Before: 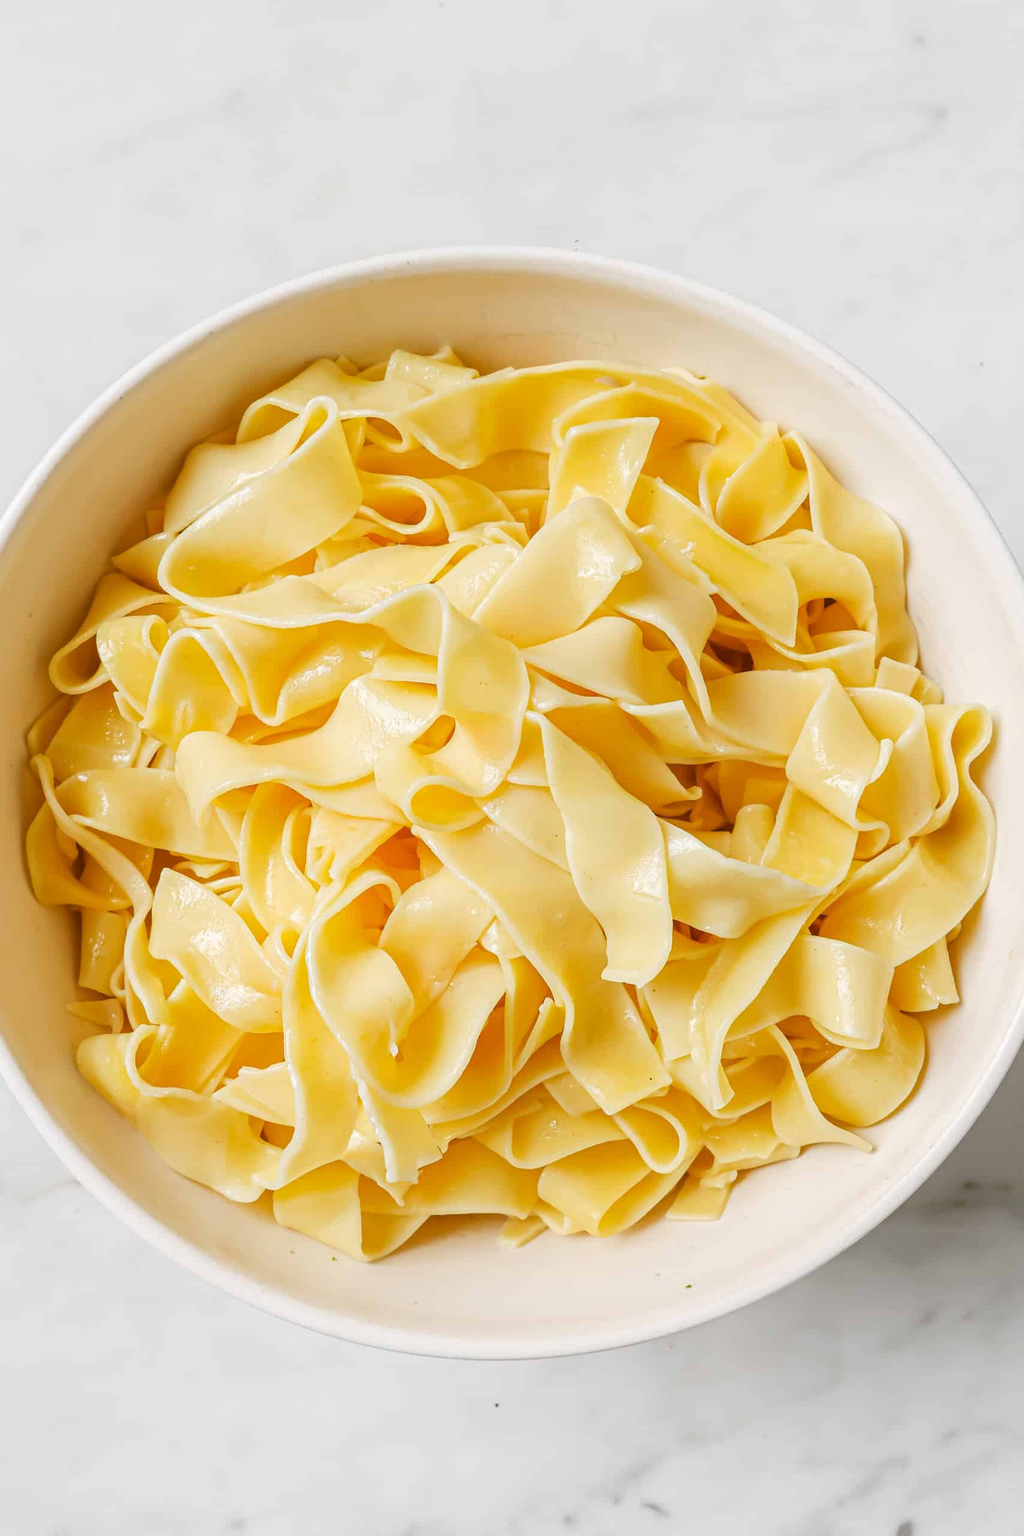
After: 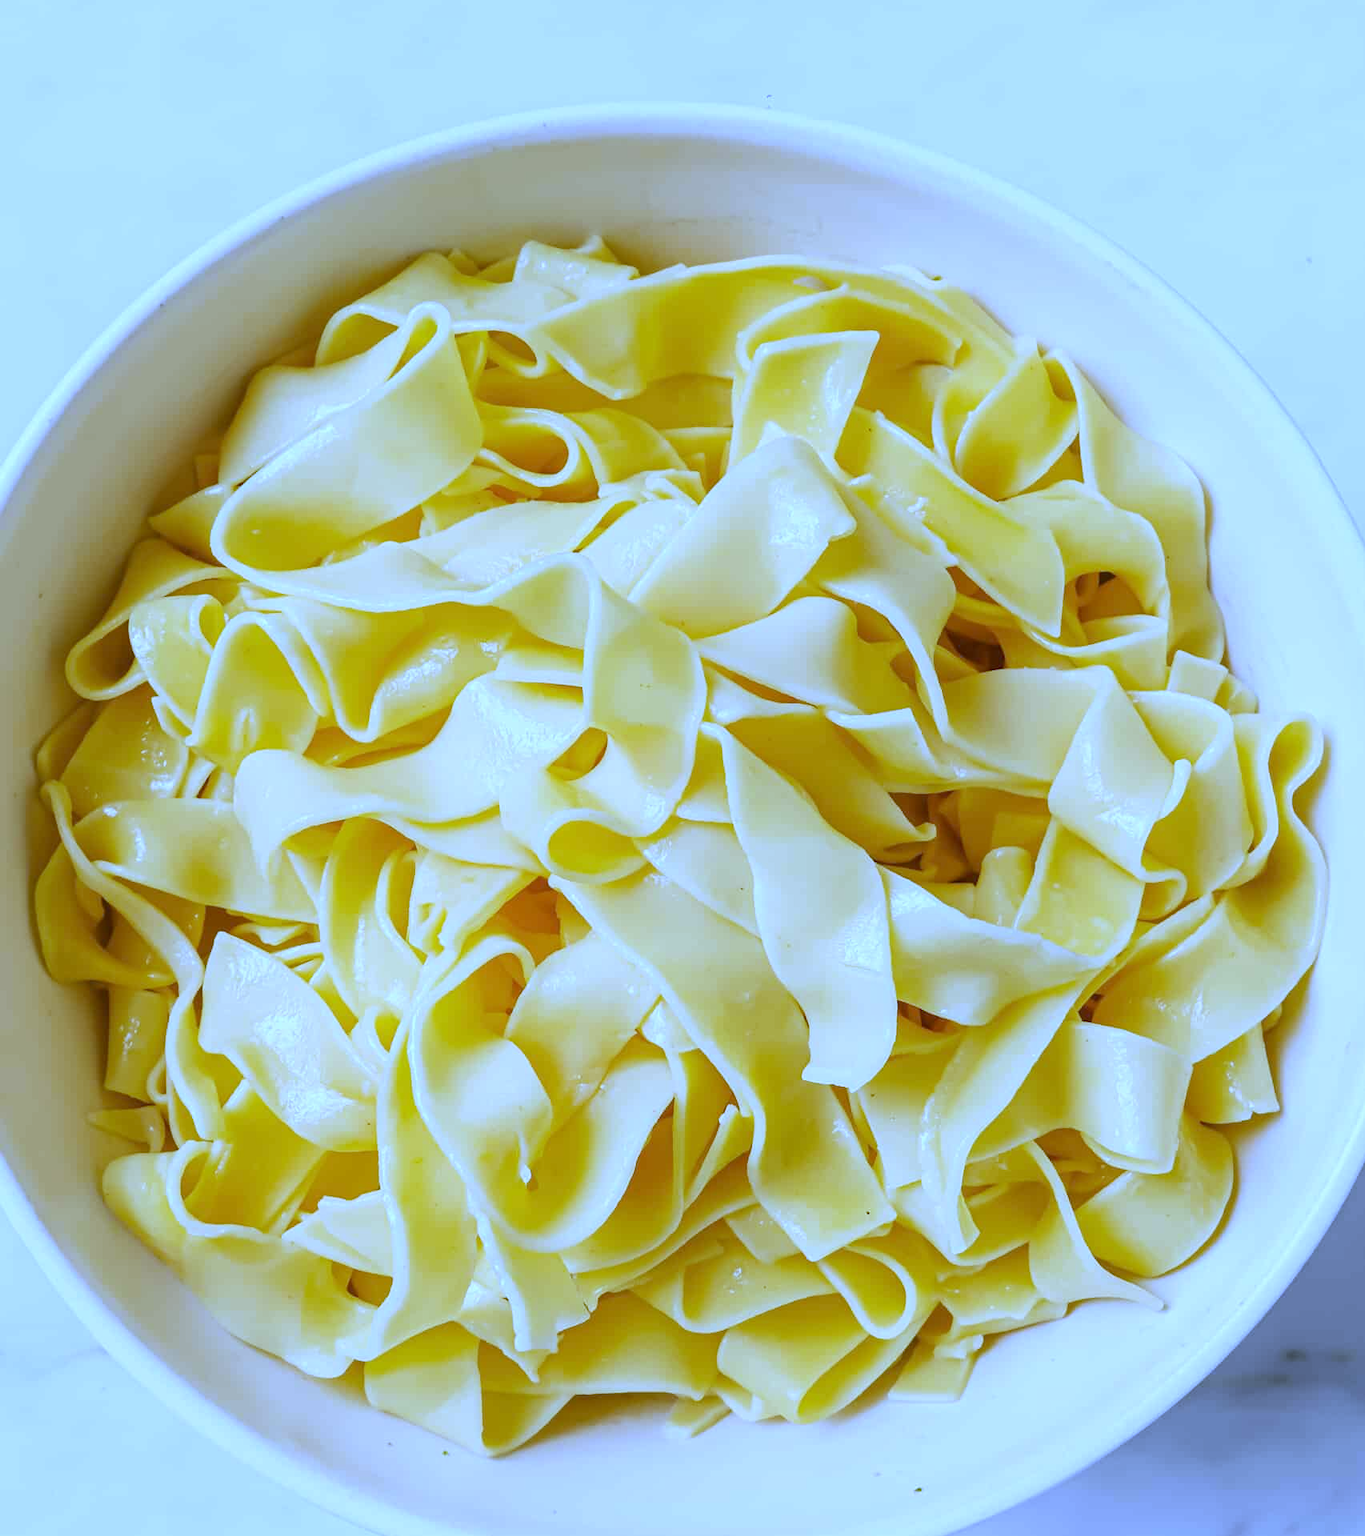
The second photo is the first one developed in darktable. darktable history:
crop: top 11.038%, bottom 13.962%
white balance: red 0.766, blue 1.537
